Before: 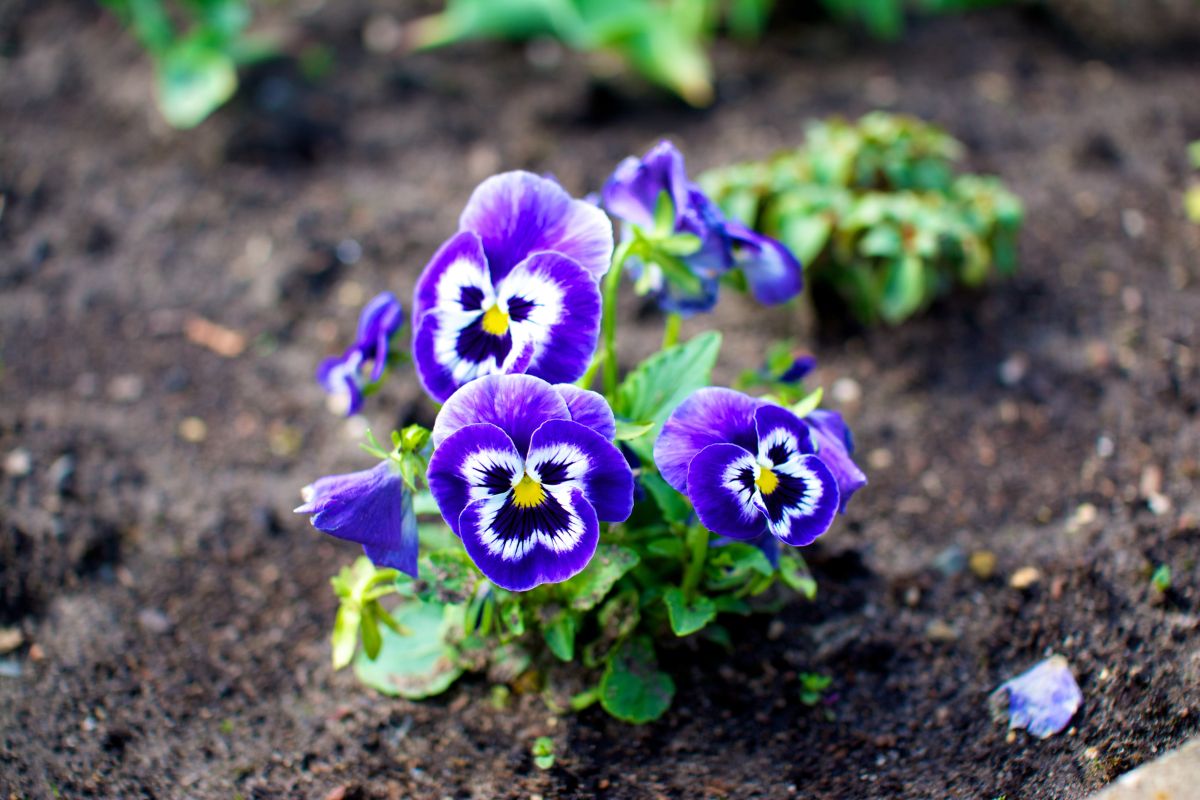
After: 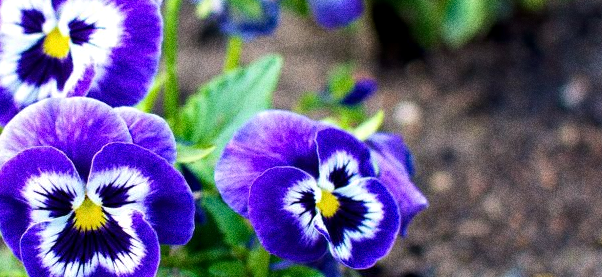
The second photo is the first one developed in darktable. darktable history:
tone equalizer: on, module defaults
crop: left 36.607%, top 34.735%, right 13.146%, bottom 30.611%
local contrast: highlights 100%, shadows 100%, detail 120%, midtone range 0.2
grain: coarseness 0.09 ISO, strength 40%
